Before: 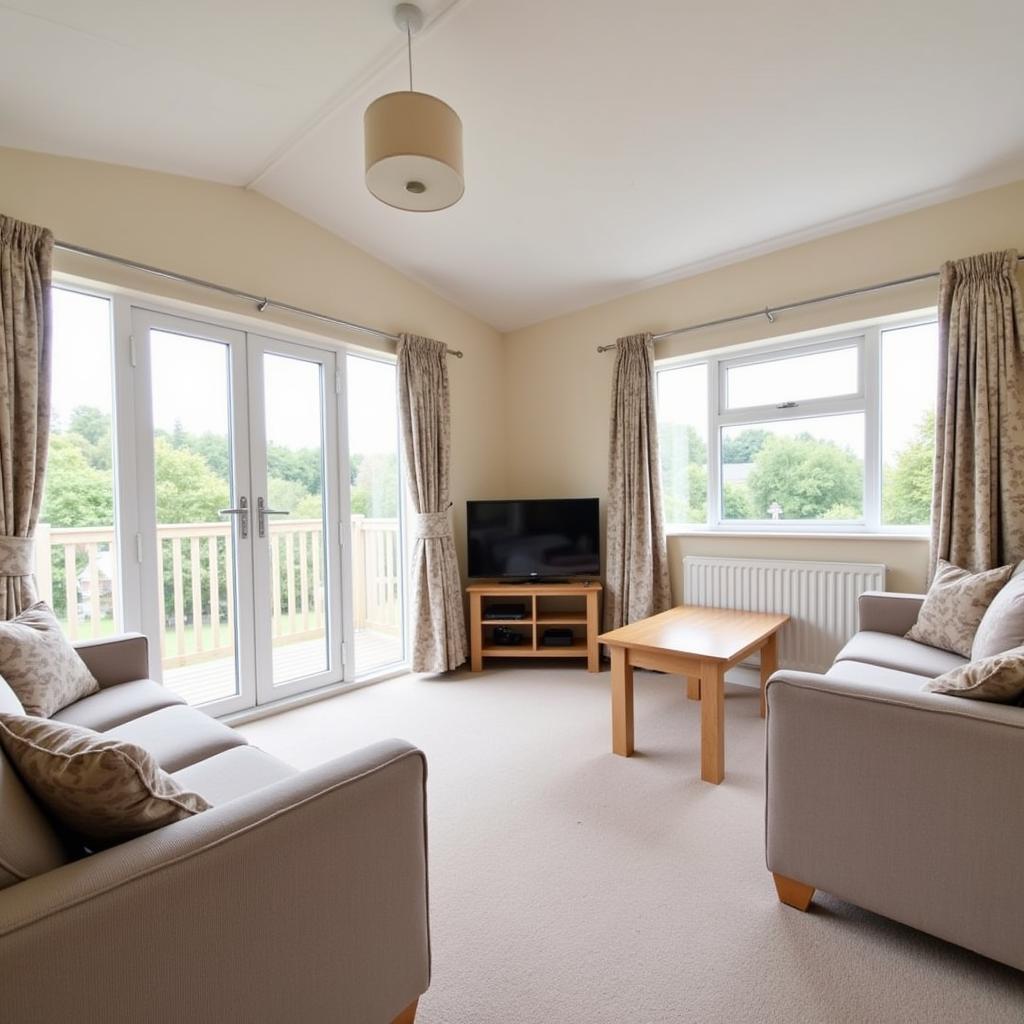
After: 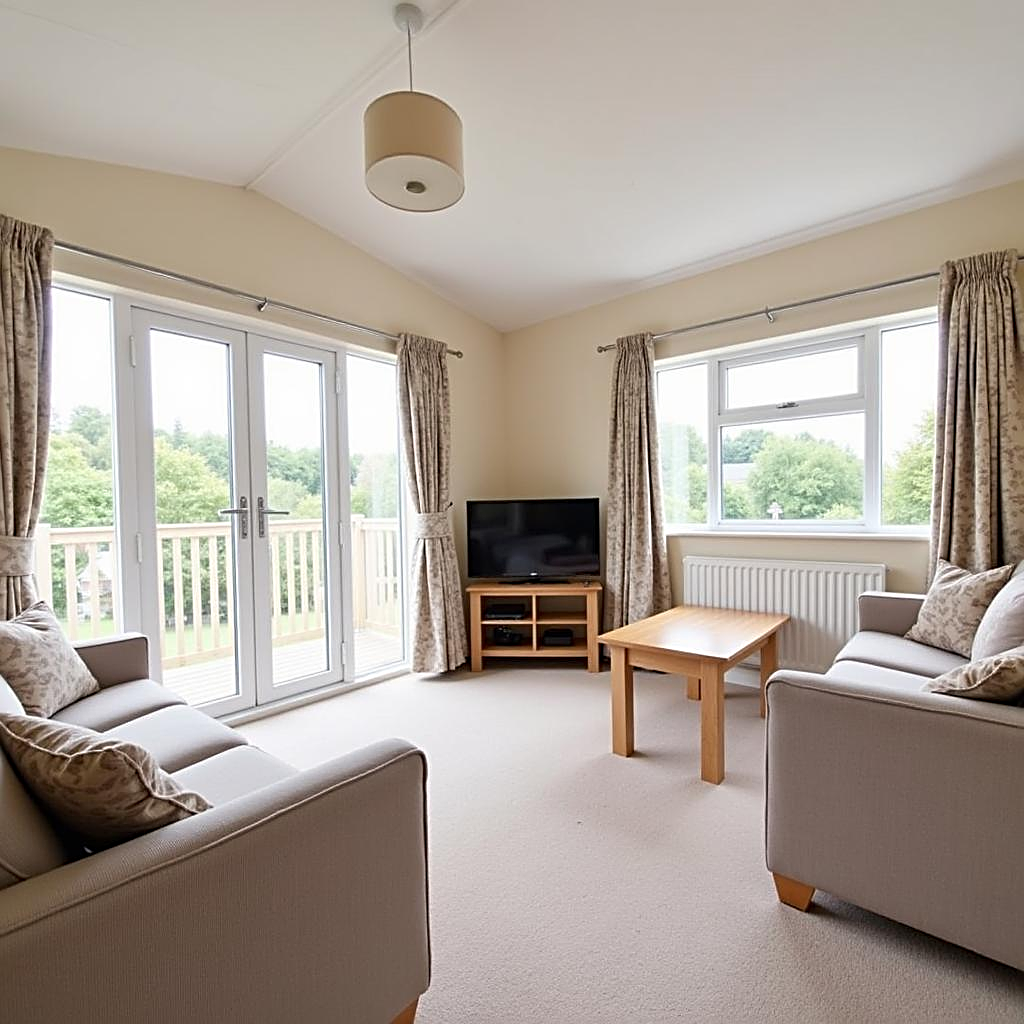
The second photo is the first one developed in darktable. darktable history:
sharpen: radius 2.62, amount 0.686
